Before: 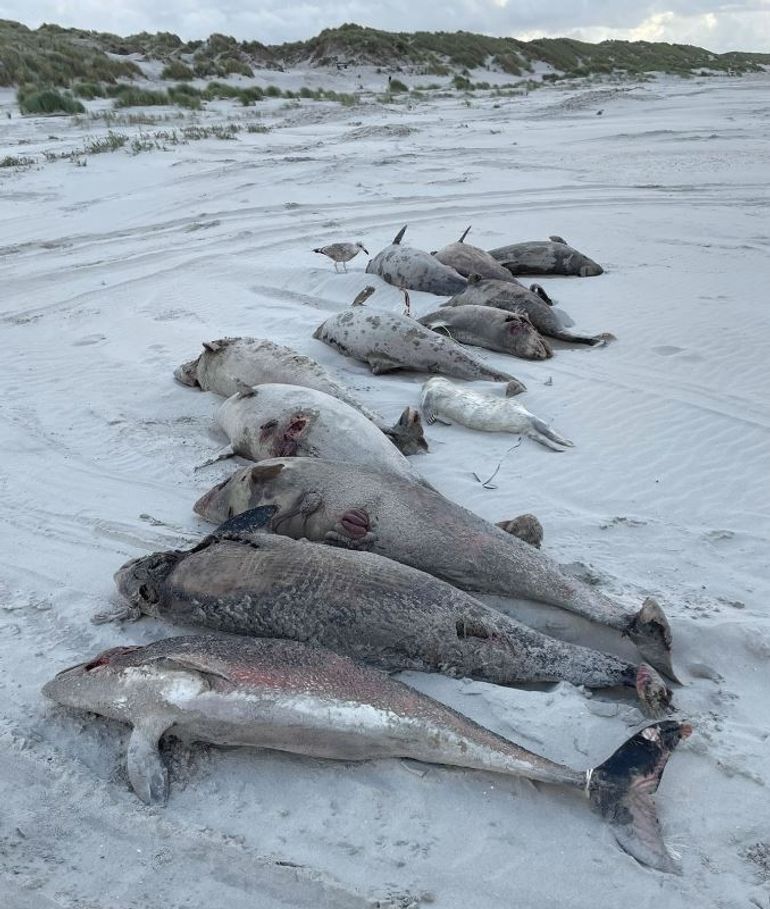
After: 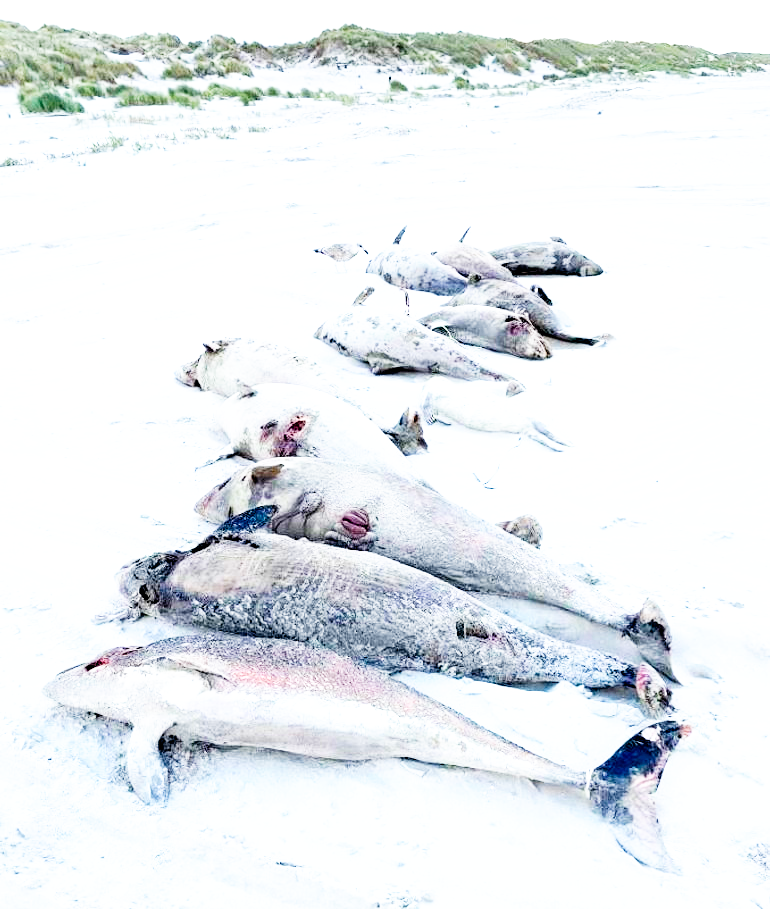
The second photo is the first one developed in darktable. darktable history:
contrast brightness saturation: contrast 0.073, brightness 0.083, saturation 0.177
exposure: black level correction 0.011, exposure 1.086 EV, compensate highlight preservation false
base curve: curves: ch0 [(0, 0) (0.007, 0.004) (0.027, 0.03) (0.046, 0.07) (0.207, 0.54) (0.442, 0.872) (0.673, 0.972) (1, 1)], preserve colors none
